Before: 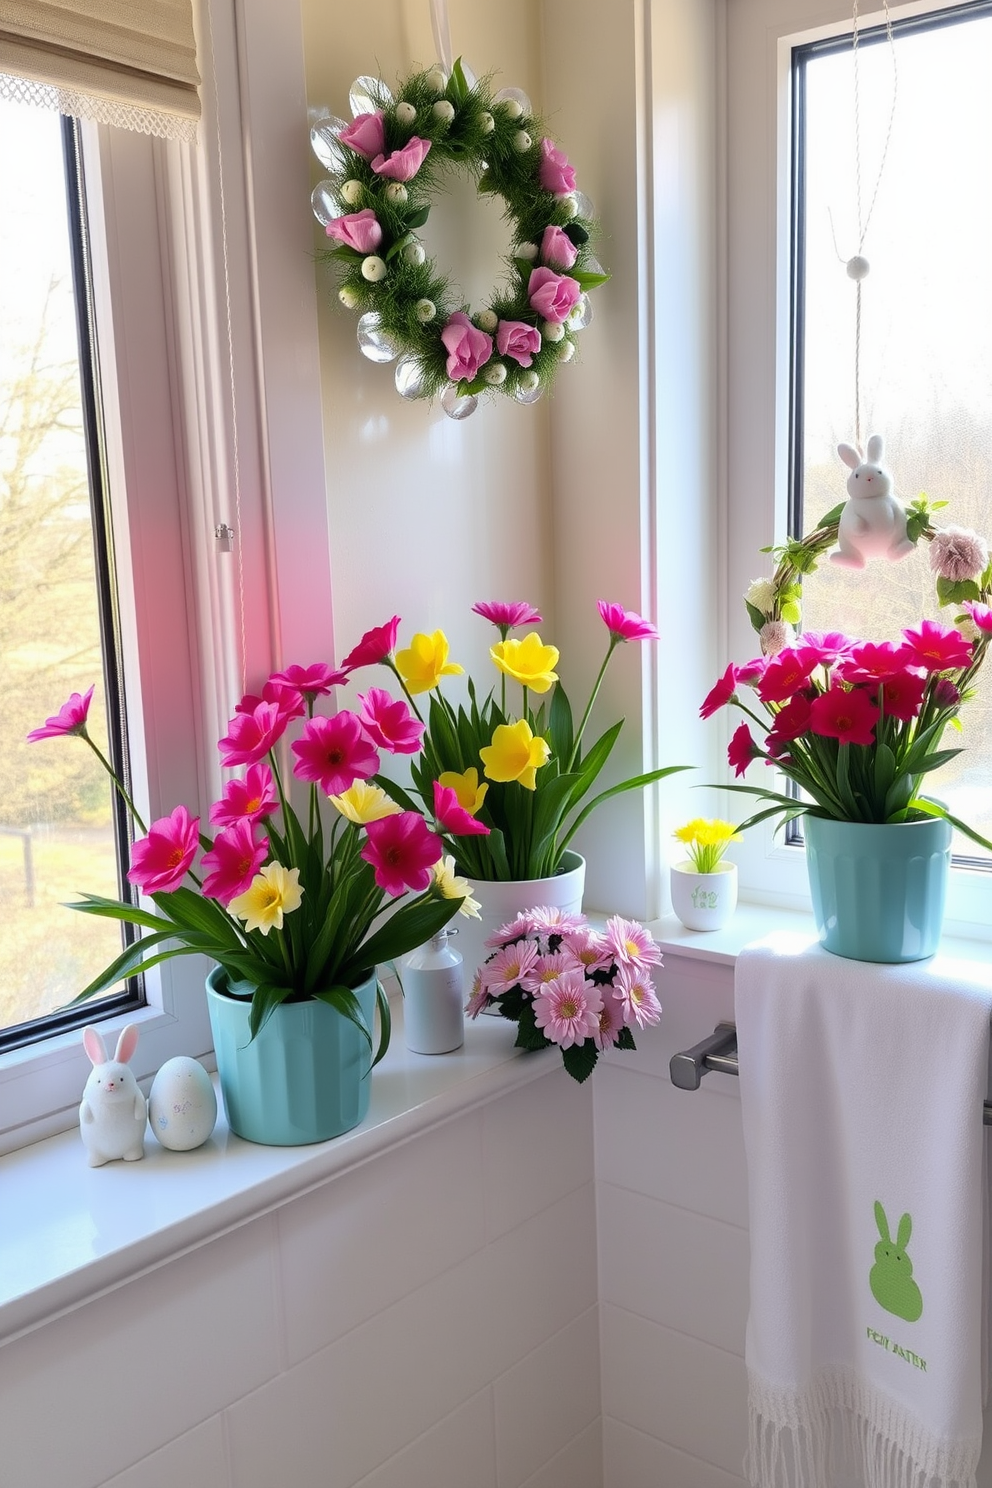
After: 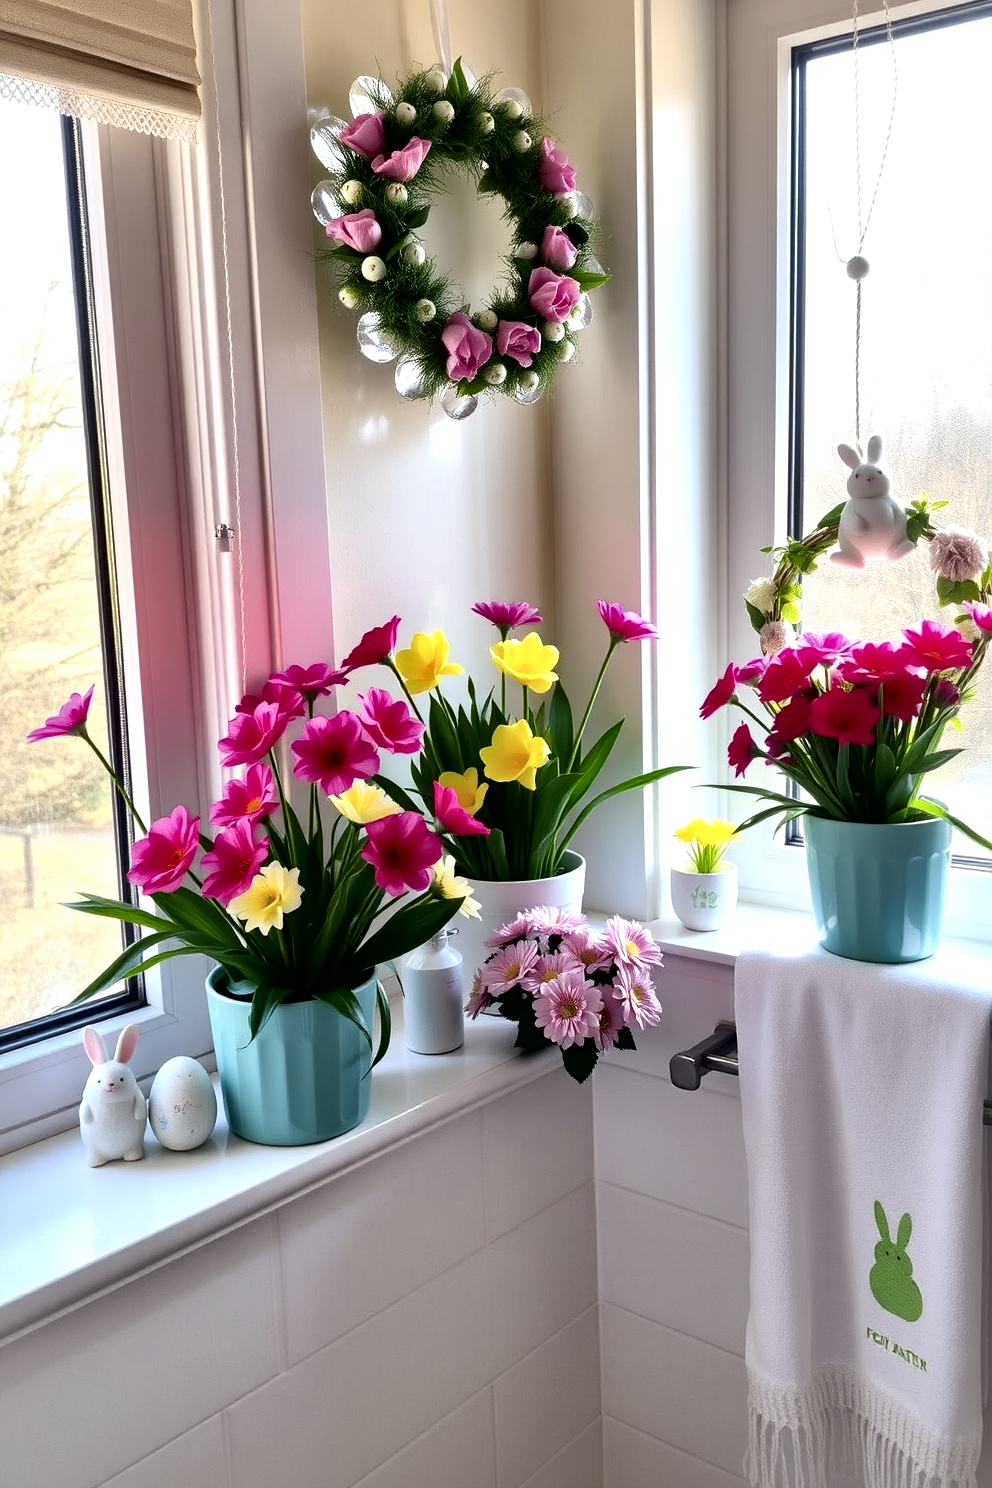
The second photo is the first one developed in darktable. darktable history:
local contrast: mode bilateral grid, contrast 45, coarseness 69, detail 216%, midtone range 0.2
